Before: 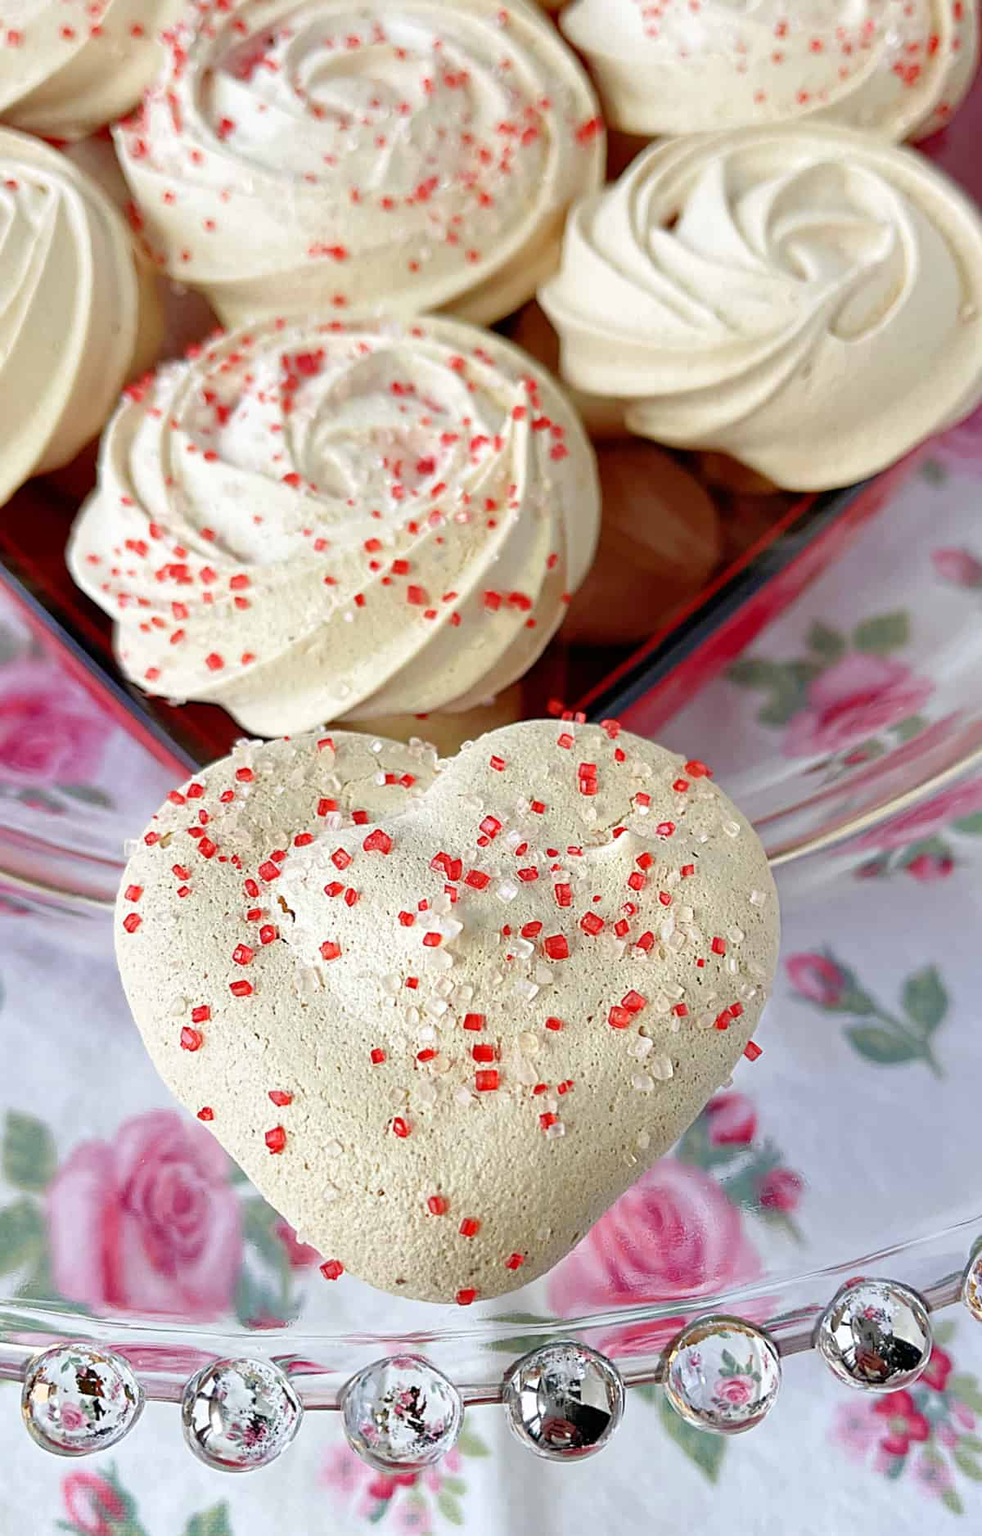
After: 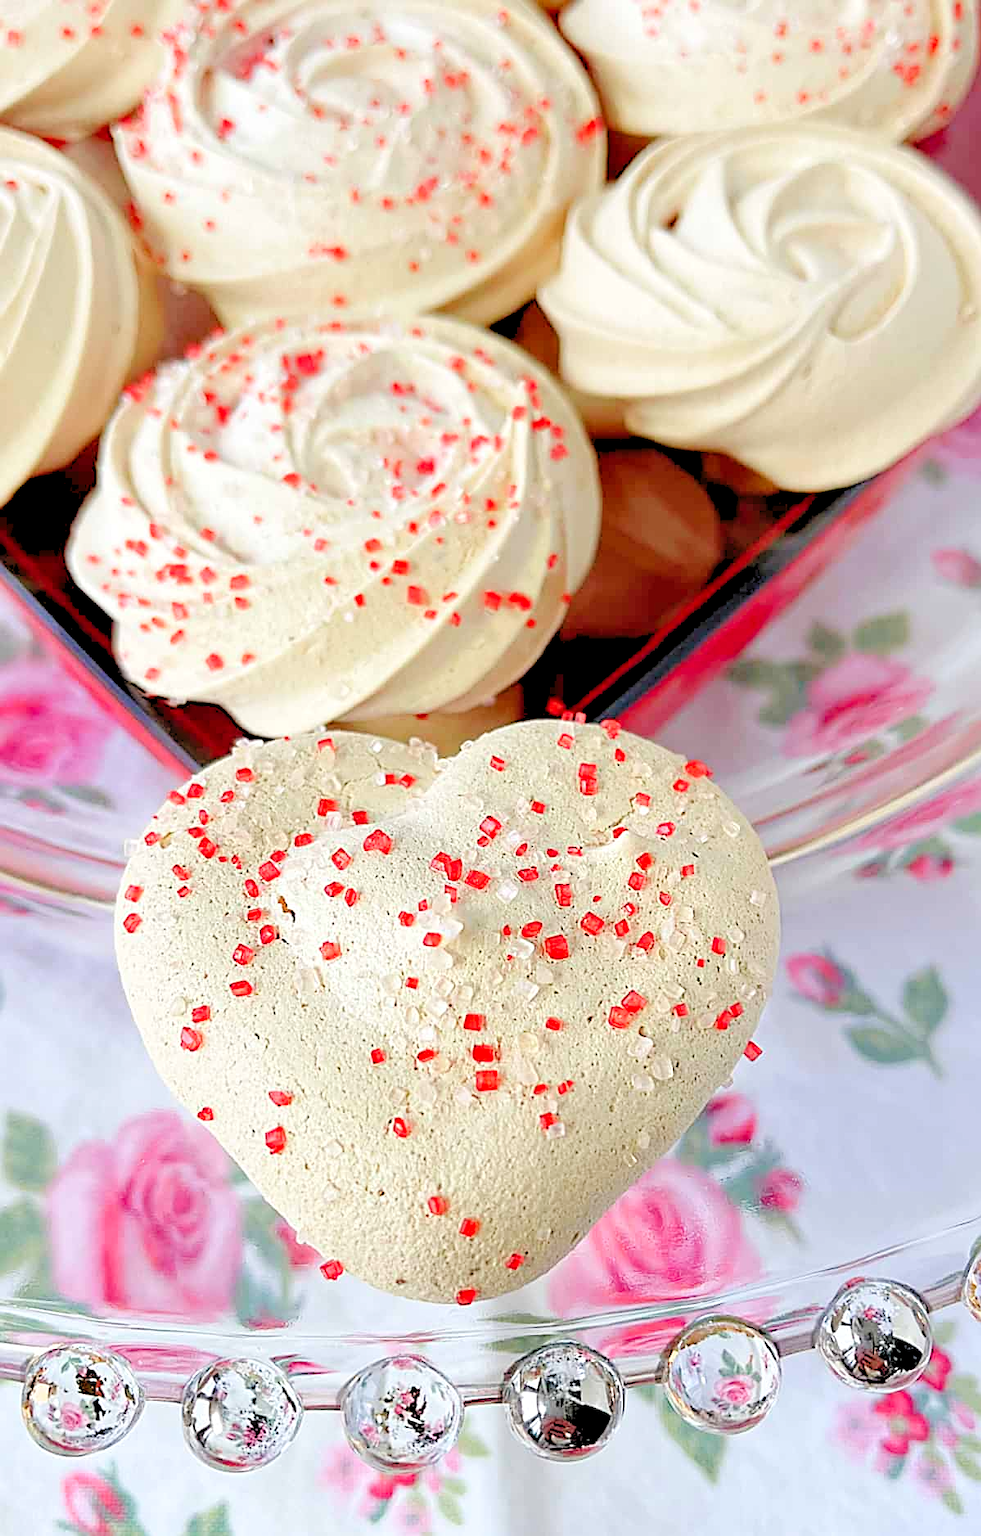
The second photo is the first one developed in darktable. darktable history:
levels: black 0.092%, levels [0.093, 0.434, 0.988]
sharpen: on, module defaults
